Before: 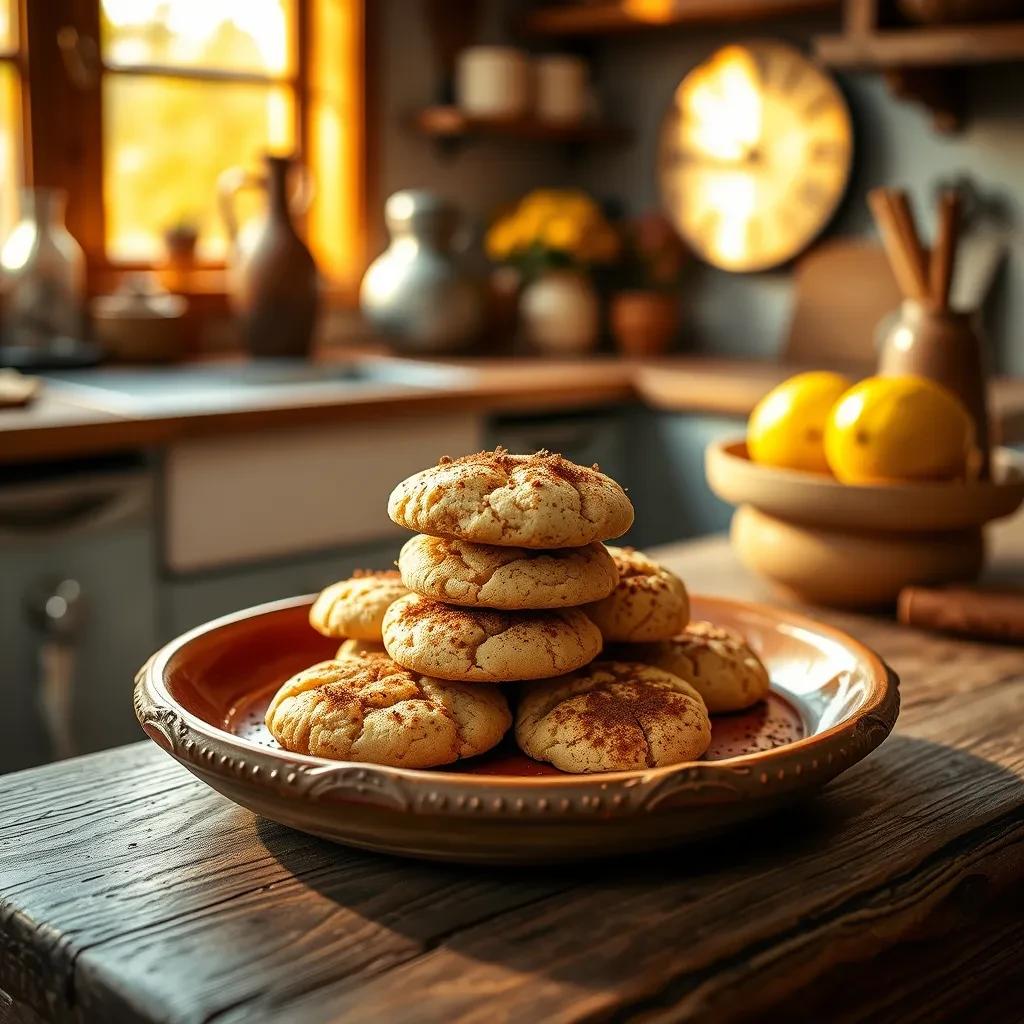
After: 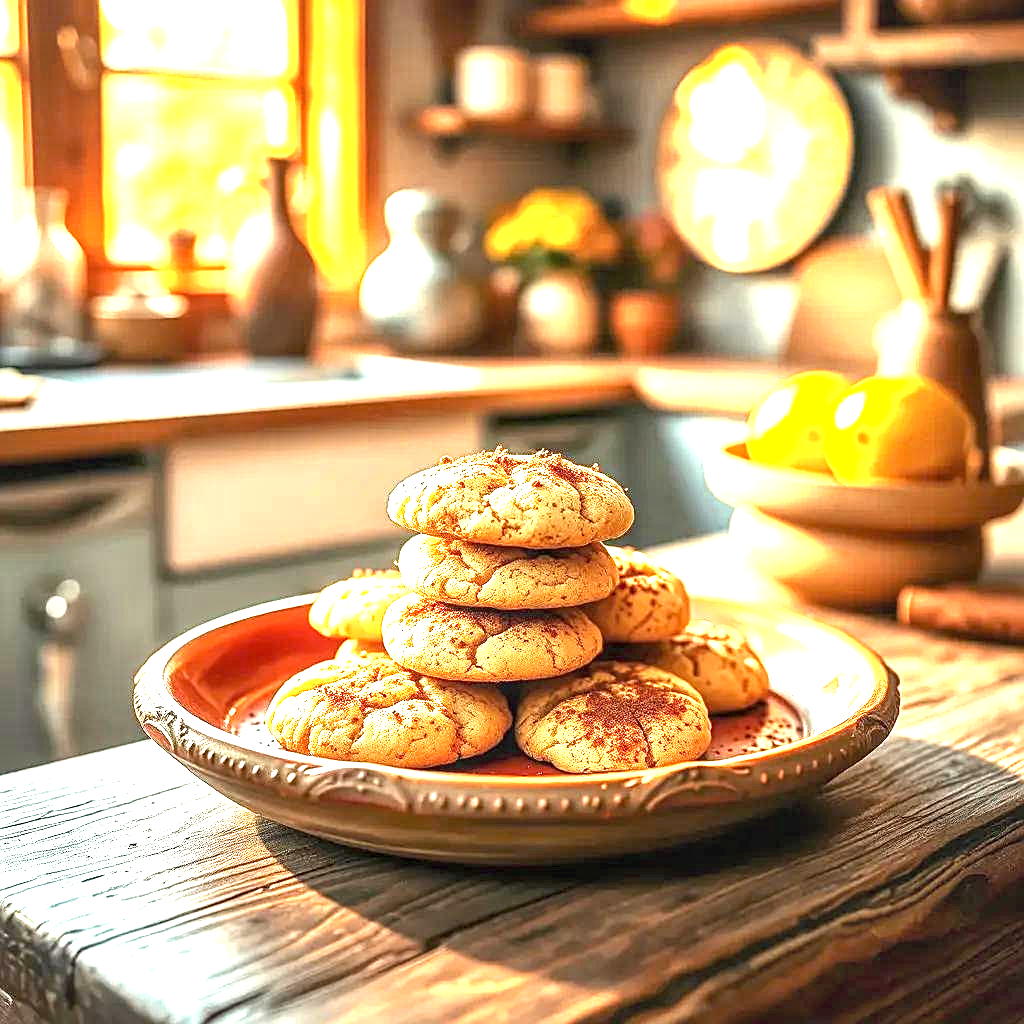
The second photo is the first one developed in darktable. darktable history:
exposure: exposure 2.207 EV, compensate highlight preservation false
local contrast: detail 130%
sharpen: on, module defaults
